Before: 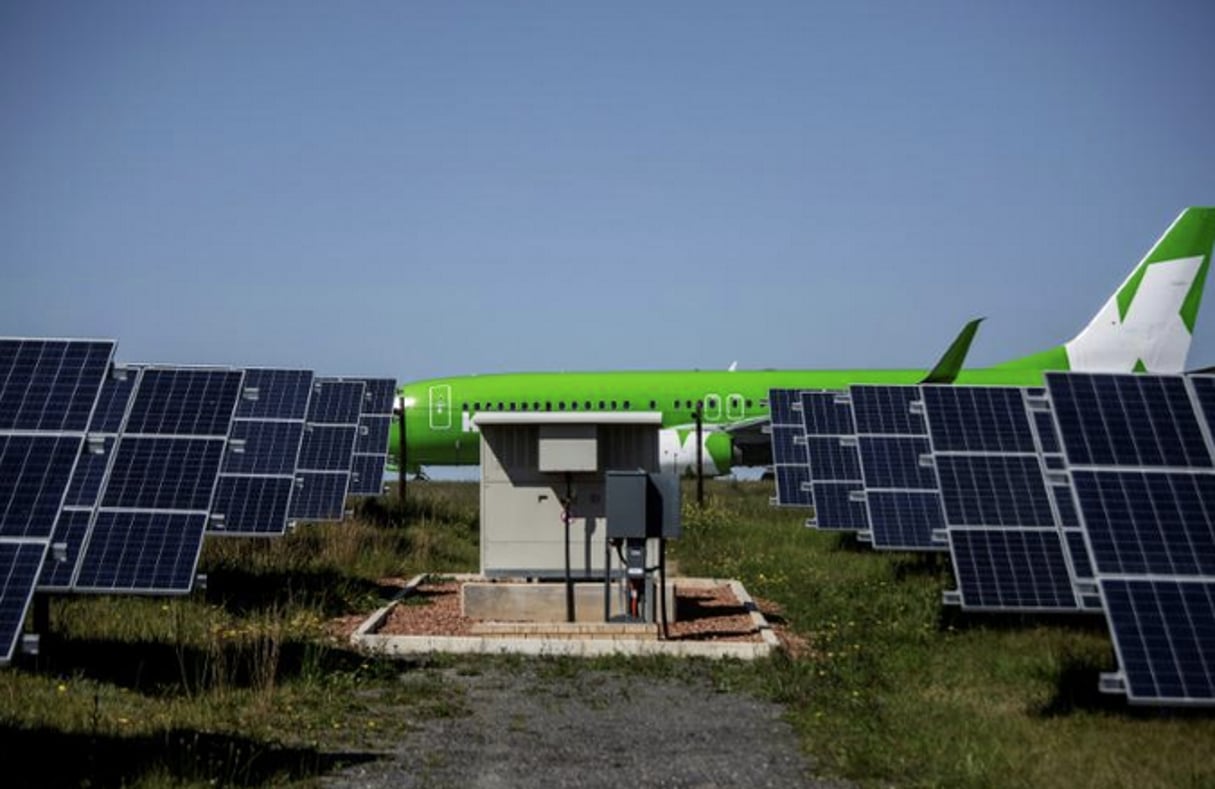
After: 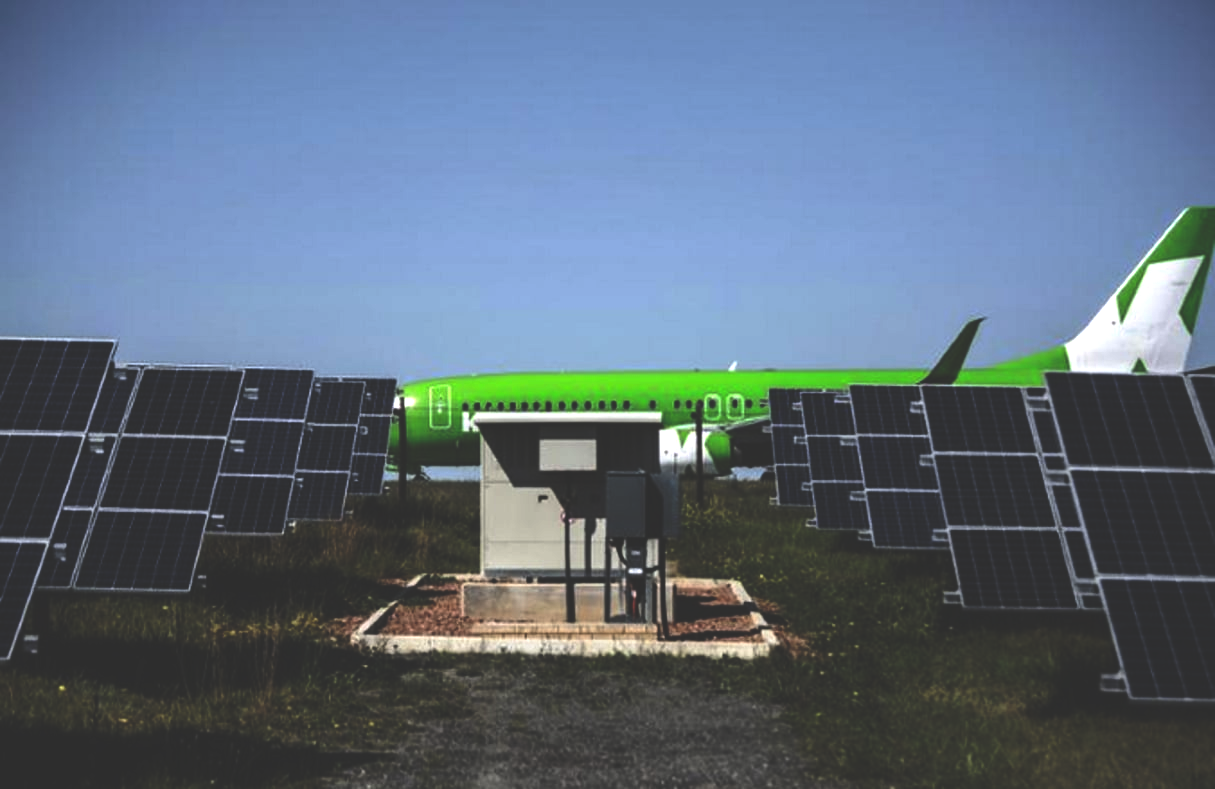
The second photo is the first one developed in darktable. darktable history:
rgb curve: curves: ch0 [(0, 0.186) (0.314, 0.284) (0.775, 0.708) (1, 1)], compensate middle gray true, preserve colors none
tone equalizer: -8 EV -0.75 EV, -7 EV -0.7 EV, -6 EV -0.6 EV, -5 EV -0.4 EV, -3 EV 0.4 EV, -2 EV 0.6 EV, -1 EV 0.7 EV, +0 EV 0.75 EV, edges refinement/feathering 500, mask exposure compensation -1.57 EV, preserve details no
